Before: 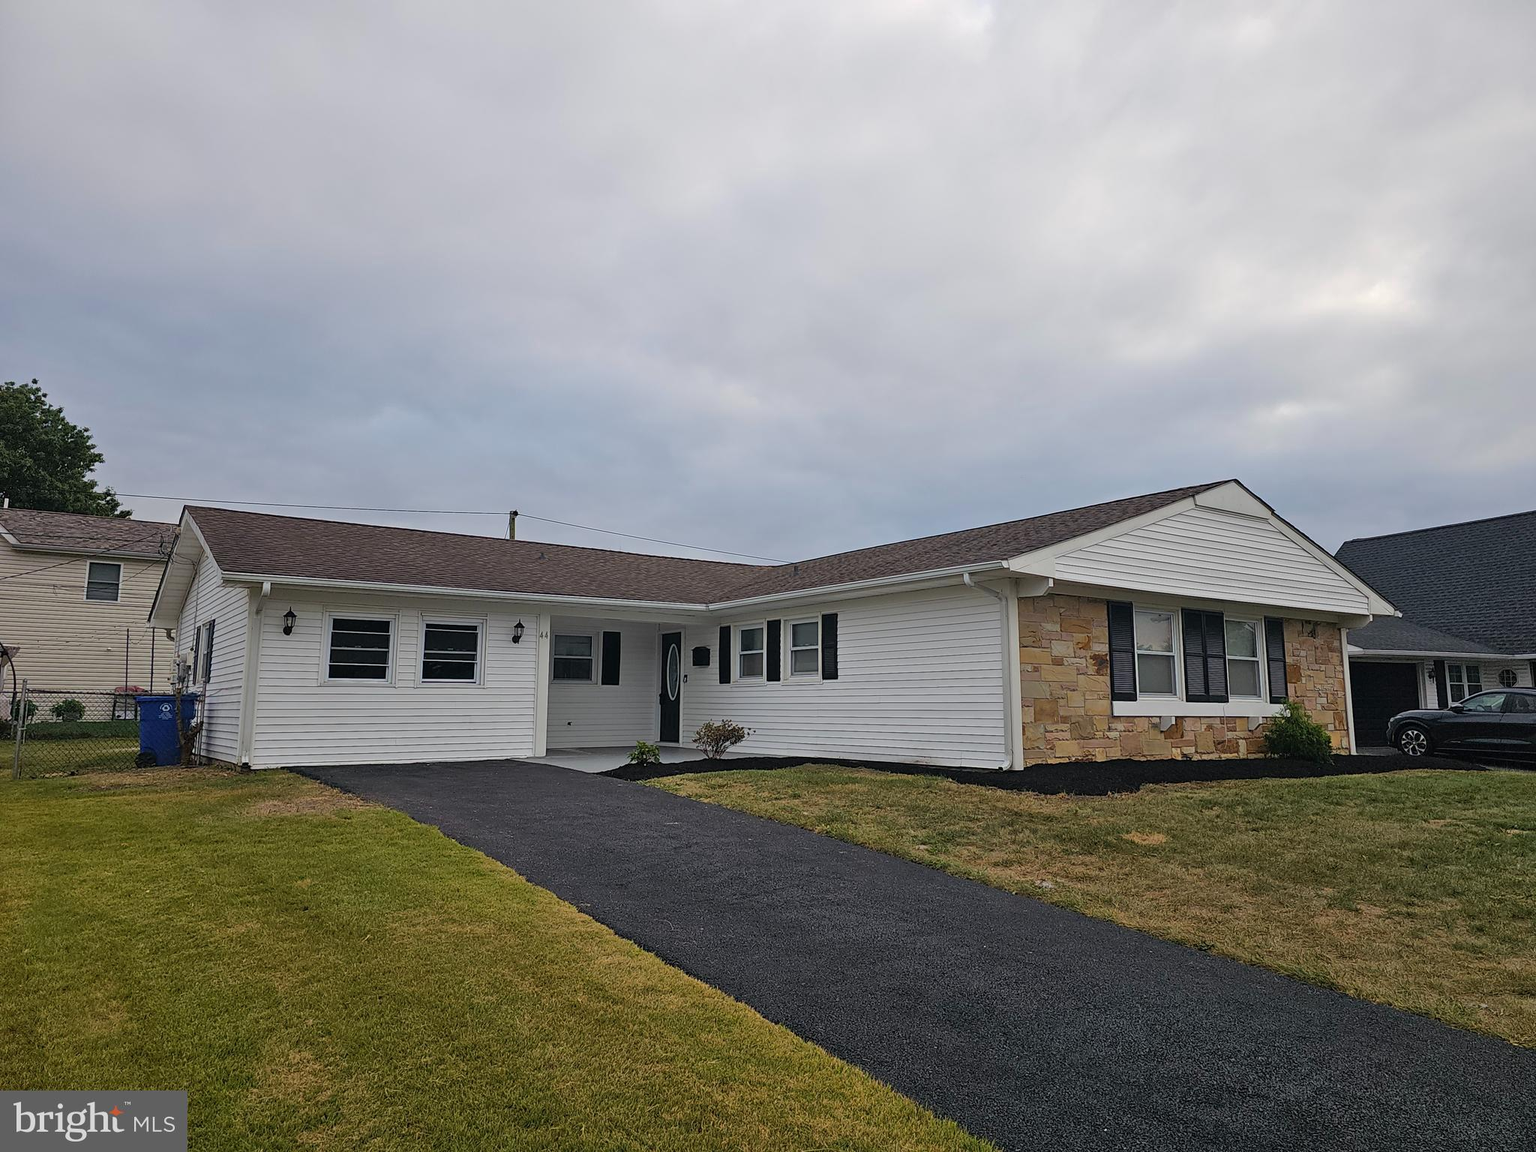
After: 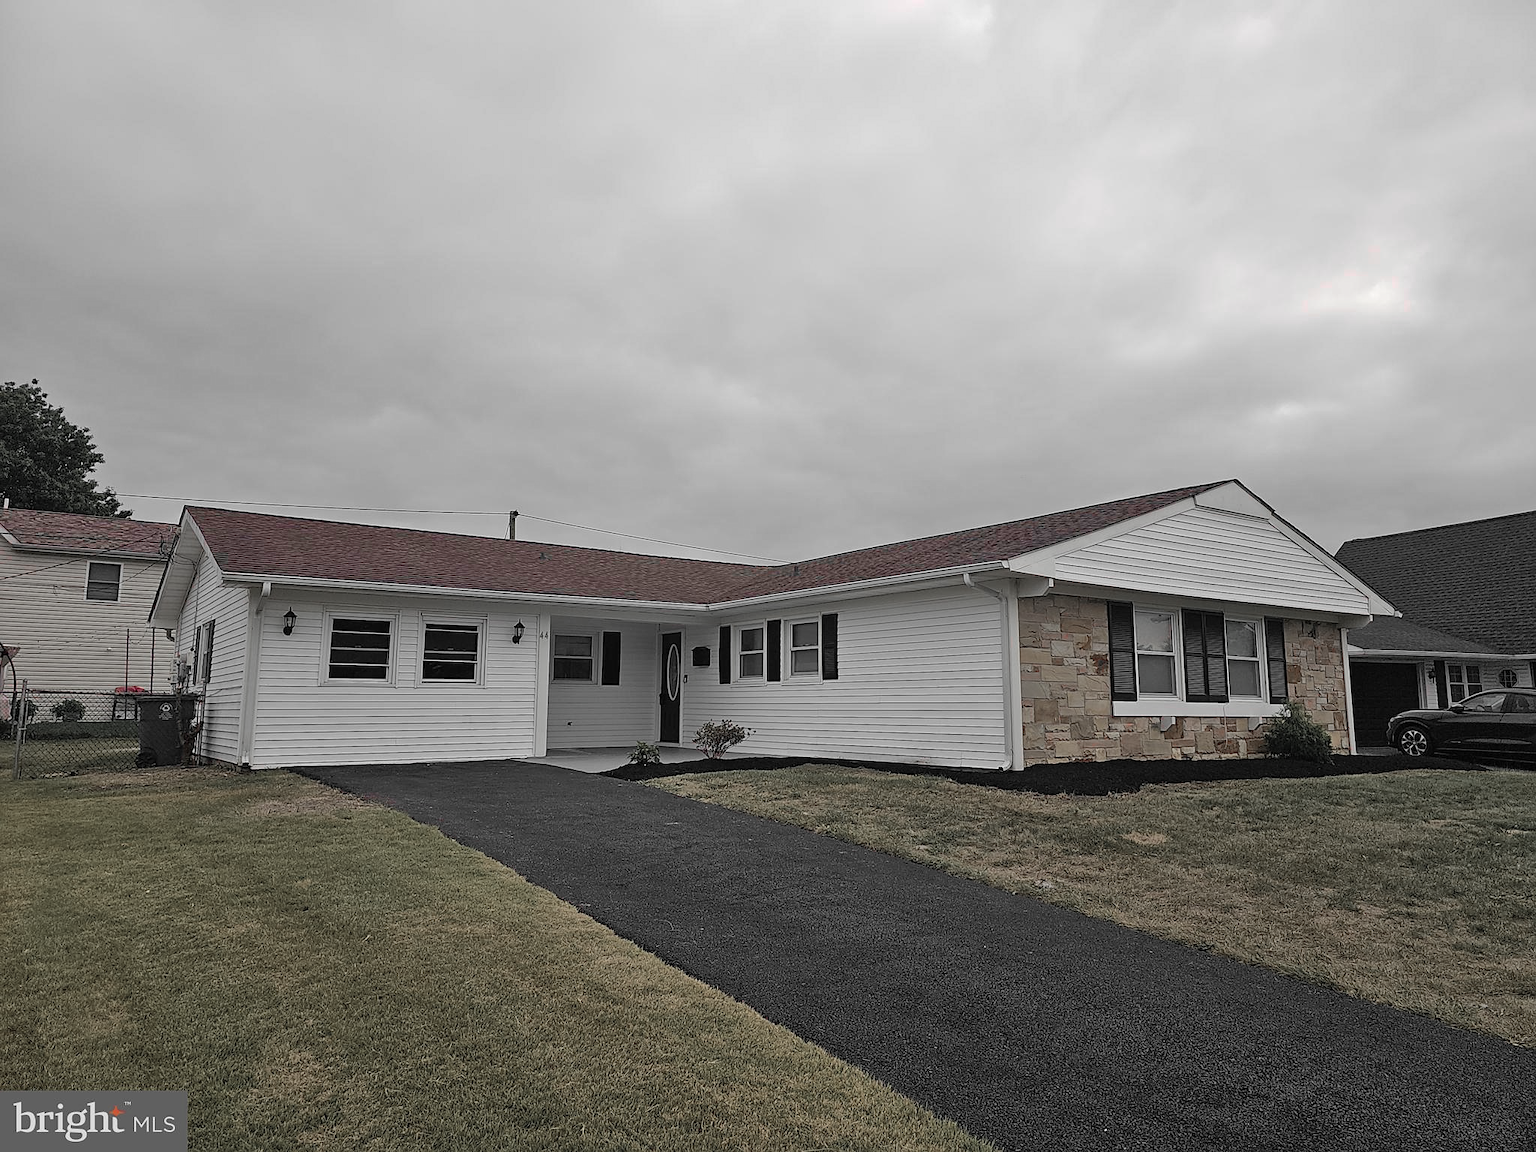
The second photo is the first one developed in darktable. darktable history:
sharpen: radius 1.272, amount 0.305, threshold 0
color balance rgb: on, module defaults
color zones: curves: ch1 [(0, 0.831) (0.08, 0.771) (0.157, 0.268) (0.241, 0.207) (0.562, -0.005) (0.714, -0.013) (0.876, 0.01) (1, 0.831)]
